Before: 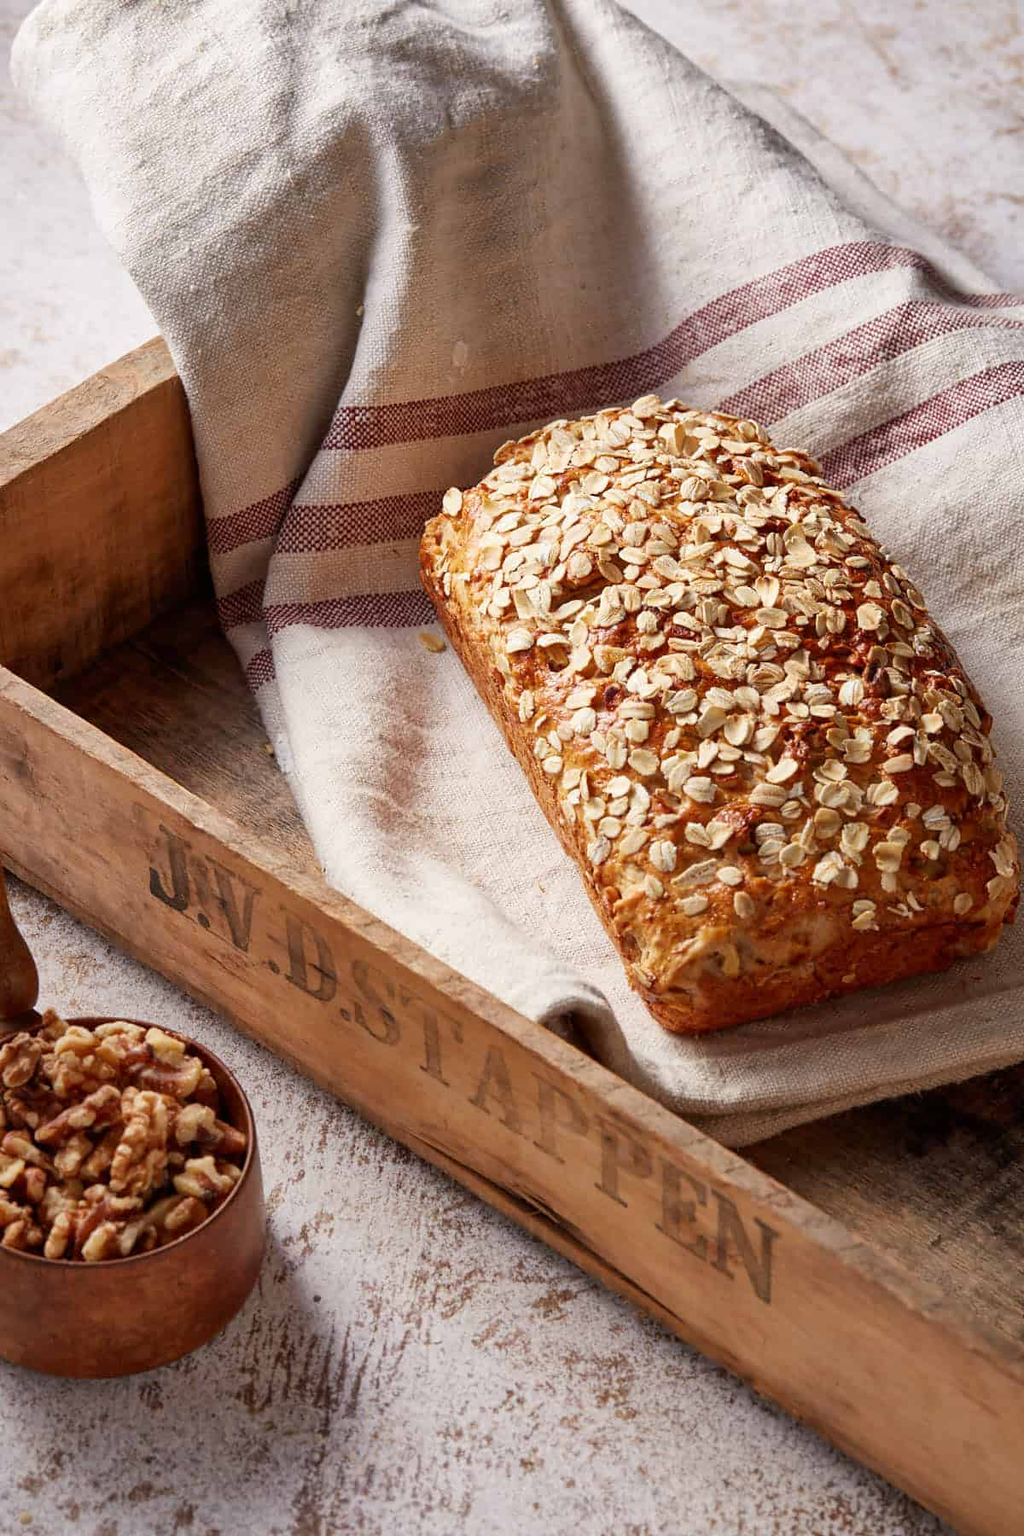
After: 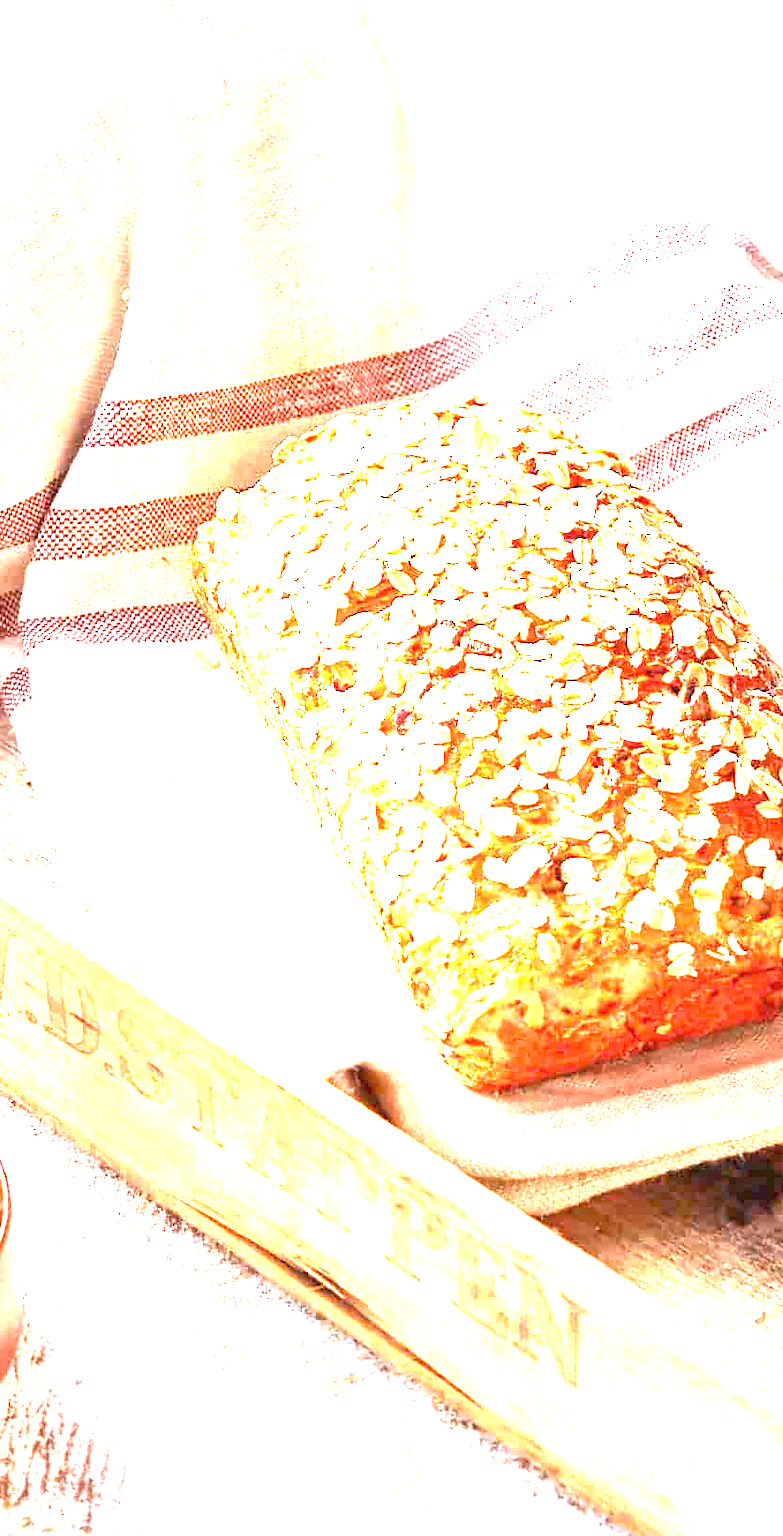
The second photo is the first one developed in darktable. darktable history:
exposure: black level correction 0, exposure 4 EV, compensate exposure bias true, compensate highlight preservation false
crop and rotate: left 24.034%, top 2.838%, right 6.406%, bottom 6.299%
